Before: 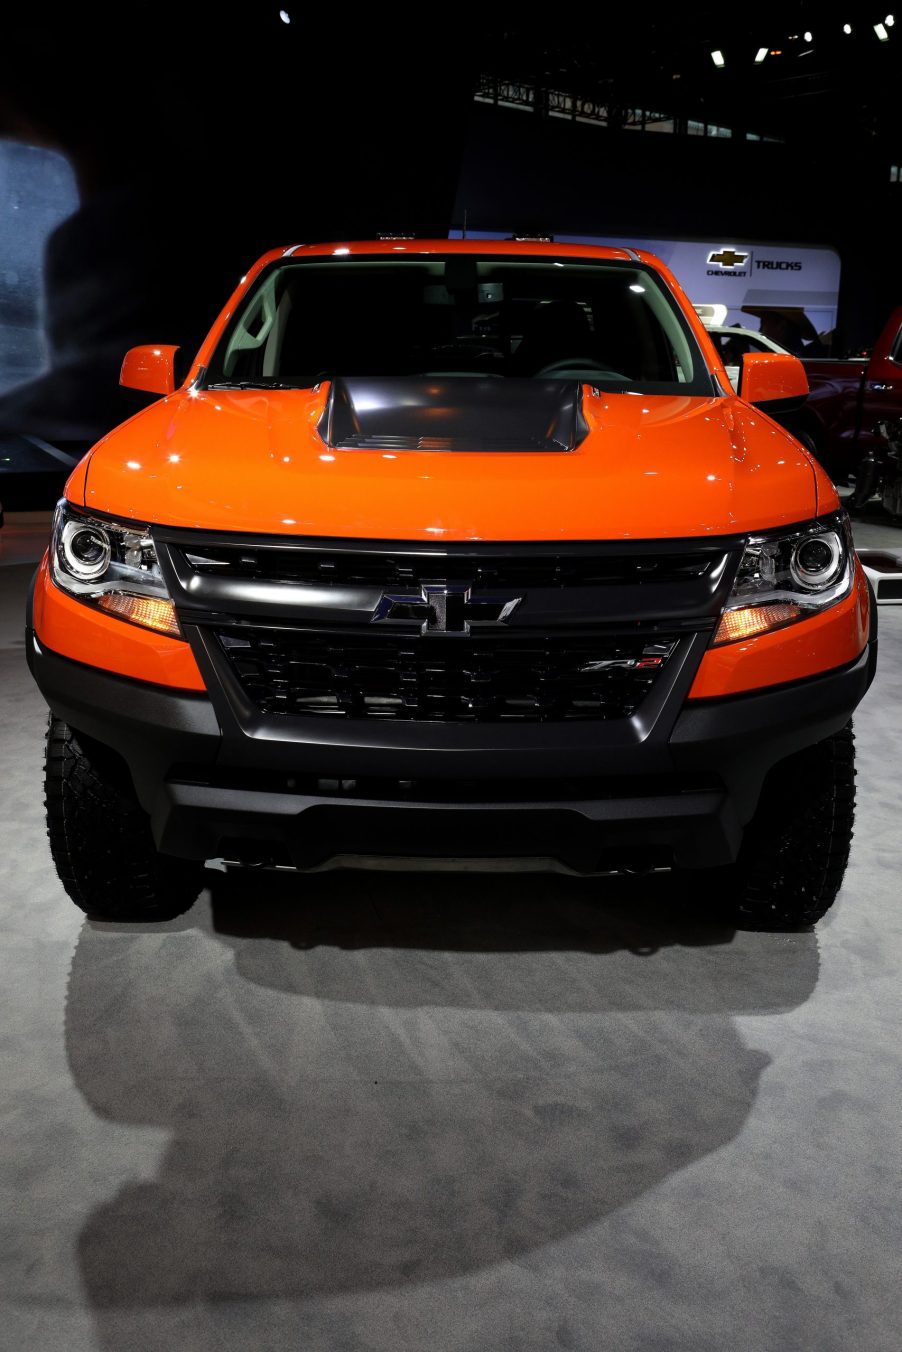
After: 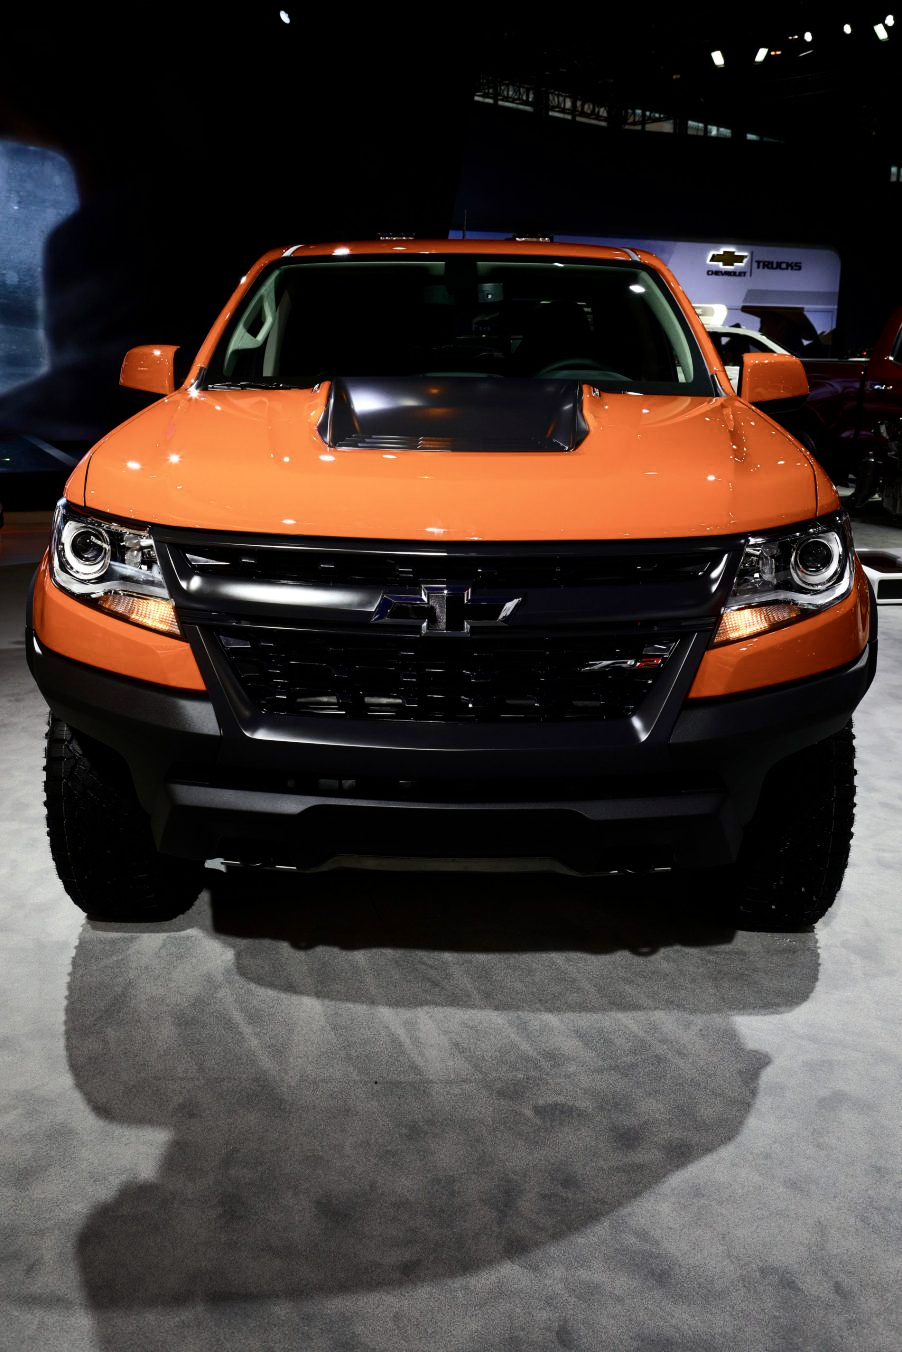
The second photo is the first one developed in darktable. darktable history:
color zones: curves: ch0 [(0.068, 0.464) (0.25, 0.5) (0.48, 0.508) (0.75, 0.536) (0.886, 0.476) (0.967, 0.456)]; ch1 [(0.066, 0.456) (0.25, 0.5) (0.616, 0.508) (0.746, 0.56) (0.934, 0.444)]
color balance rgb: perceptual saturation grading › global saturation 20%, perceptual saturation grading › highlights -25.902%, perceptual saturation grading › shadows 49.555%, perceptual brilliance grading › mid-tones 9.226%, perceptual brilliance grading › shadows 14.517%
contrast brightness saturation: contrast 0.253, saturation -0.314
